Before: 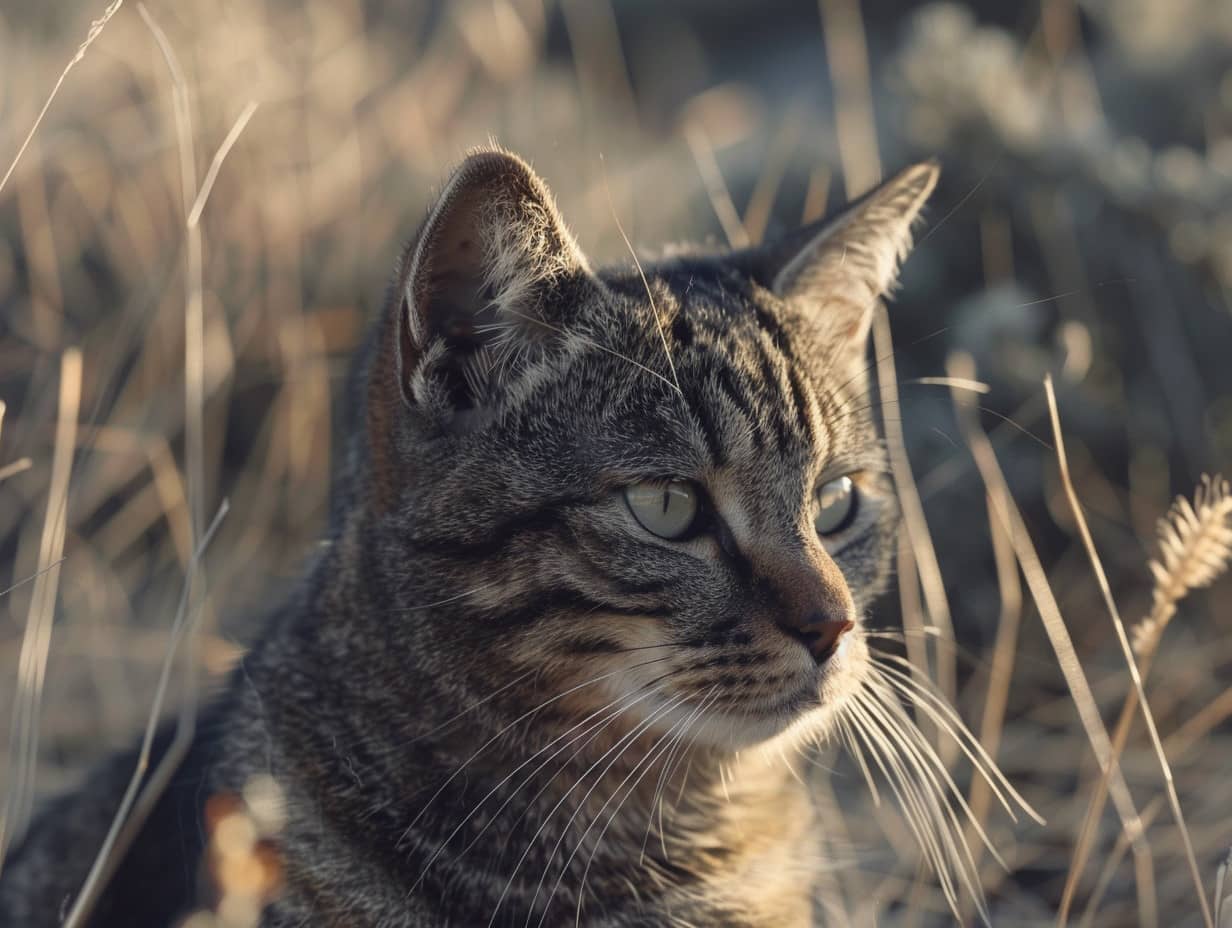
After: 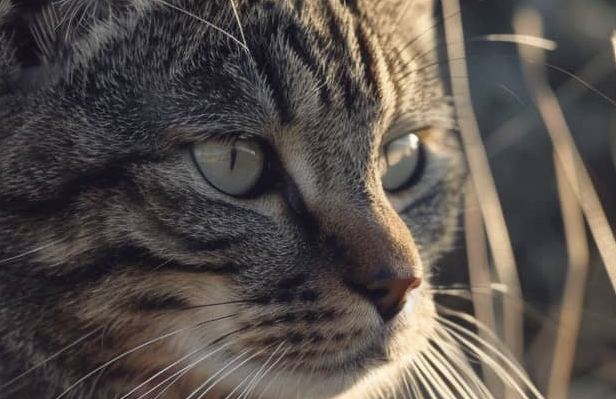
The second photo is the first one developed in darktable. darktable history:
crop: left 35.161%, top 37.01%, right 14.79%, bottom 19.99%
